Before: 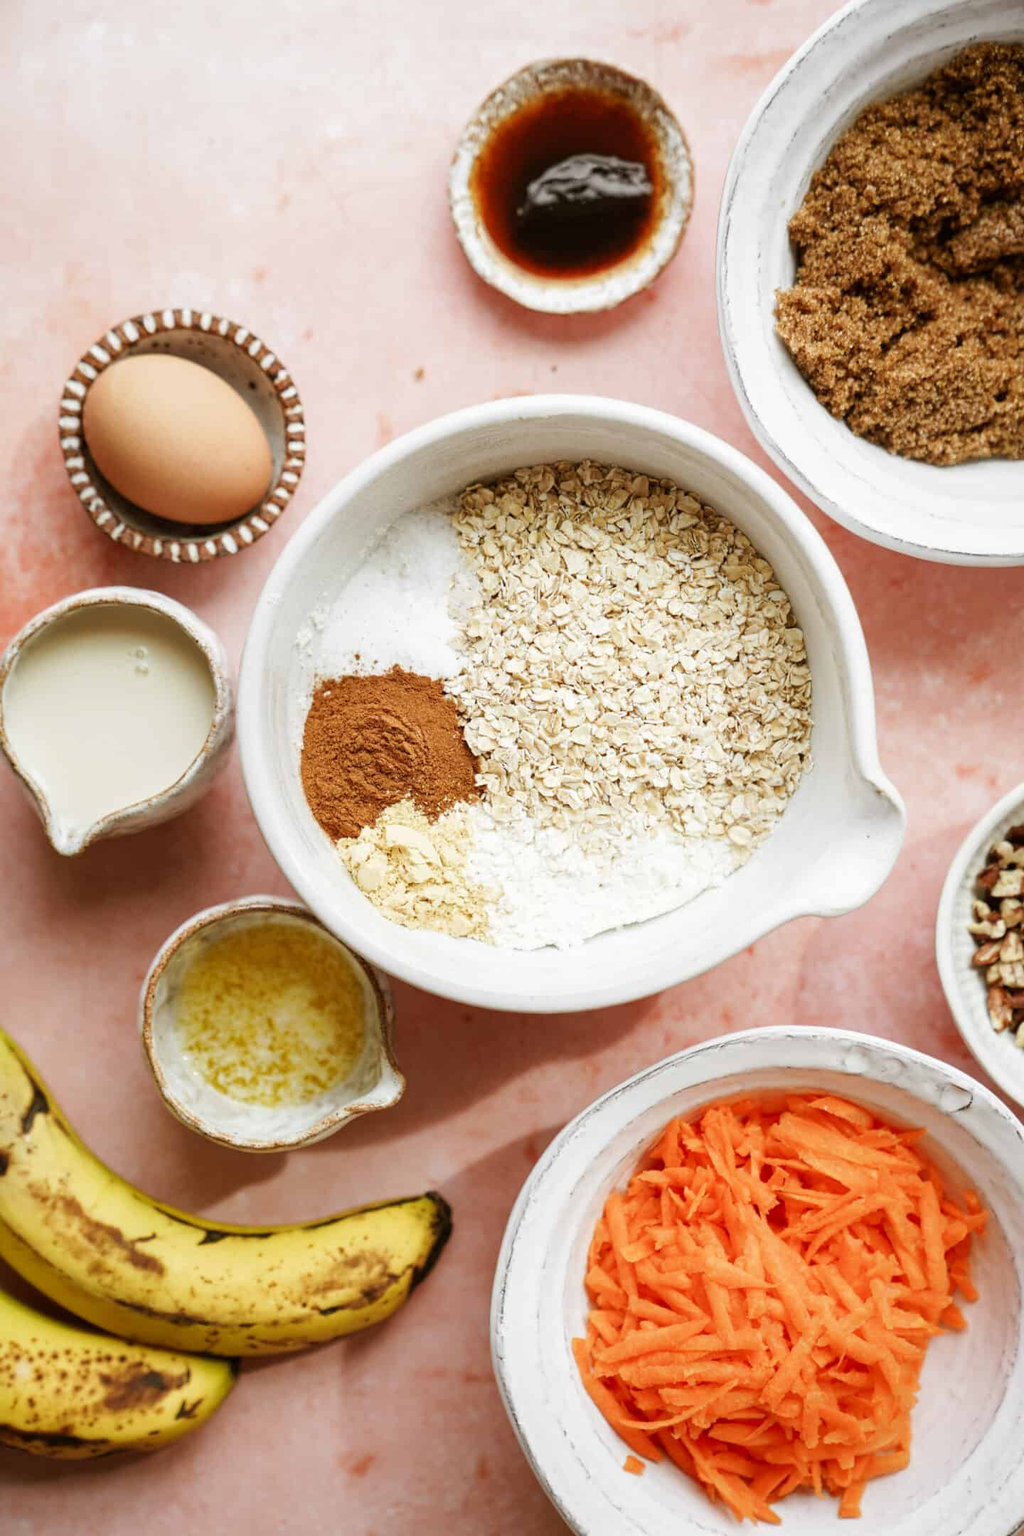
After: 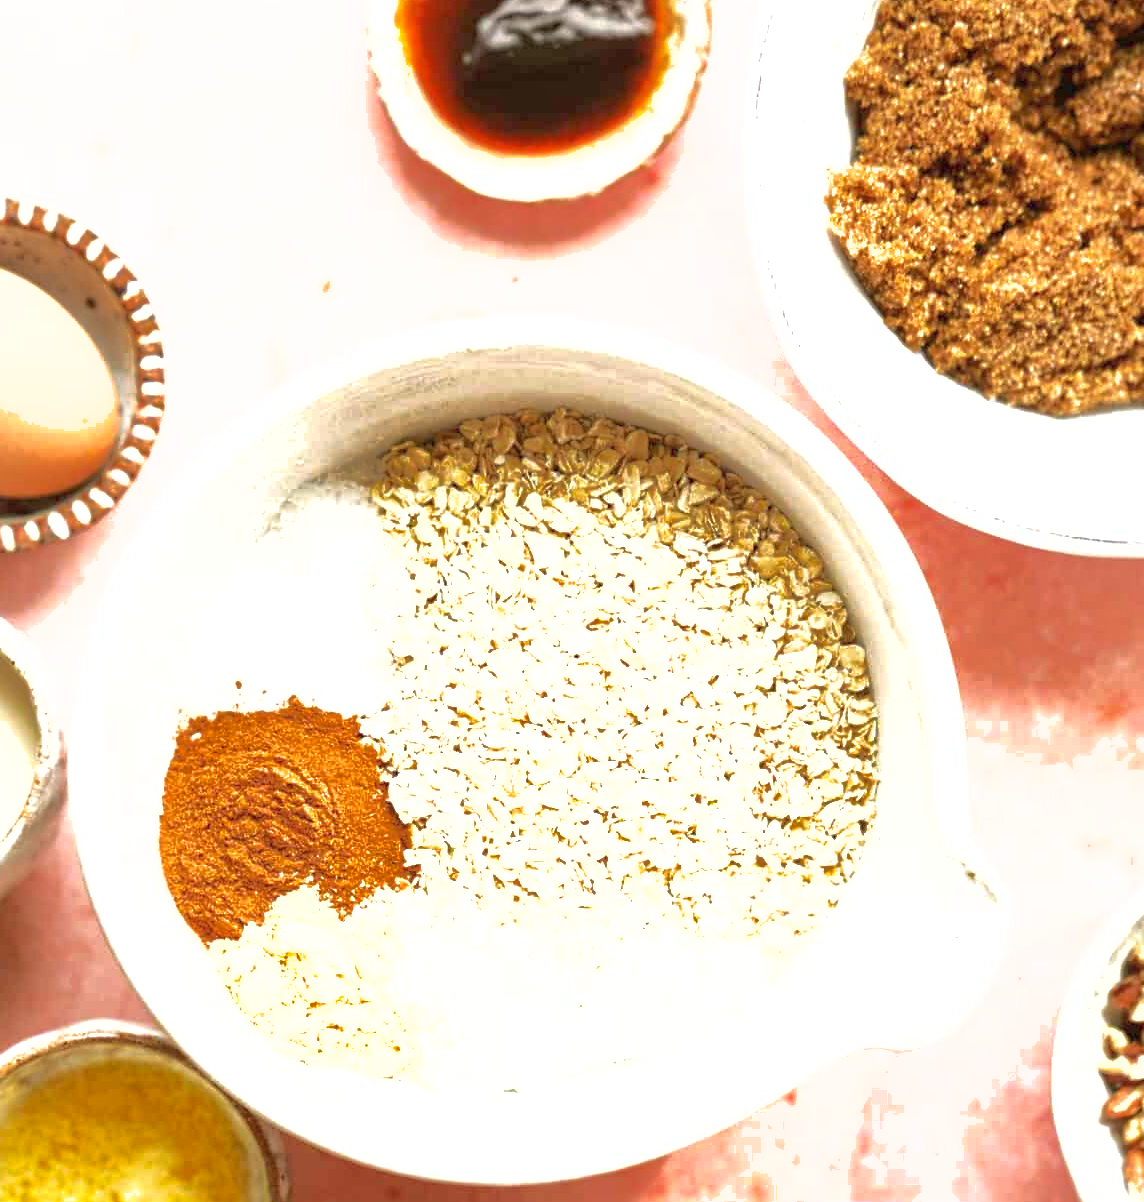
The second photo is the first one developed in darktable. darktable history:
crop: left 18.38%, top 11.092%, right 2.134%, bottom 33.217%
exposure: black level correction 0, exposure 1.2 EV, compensate highlight preservation false
tone equalizer: on, module defaults
shadows and highlights: on, module defaults
